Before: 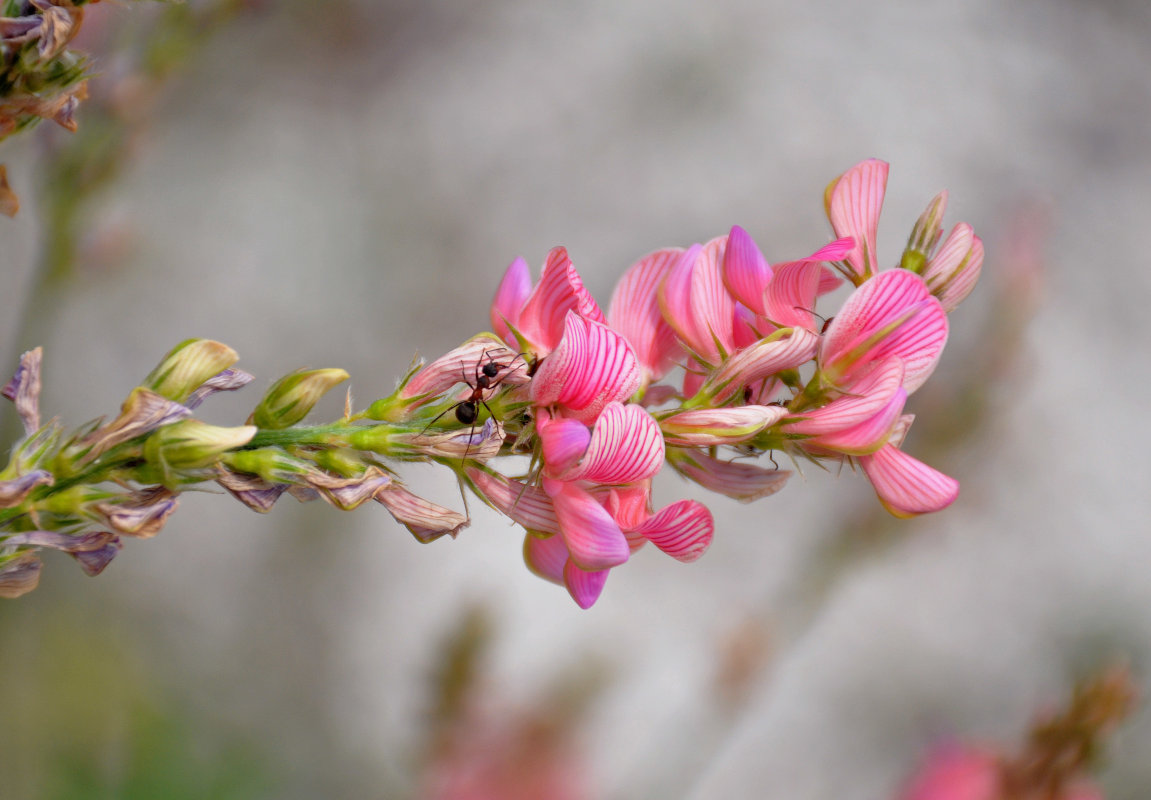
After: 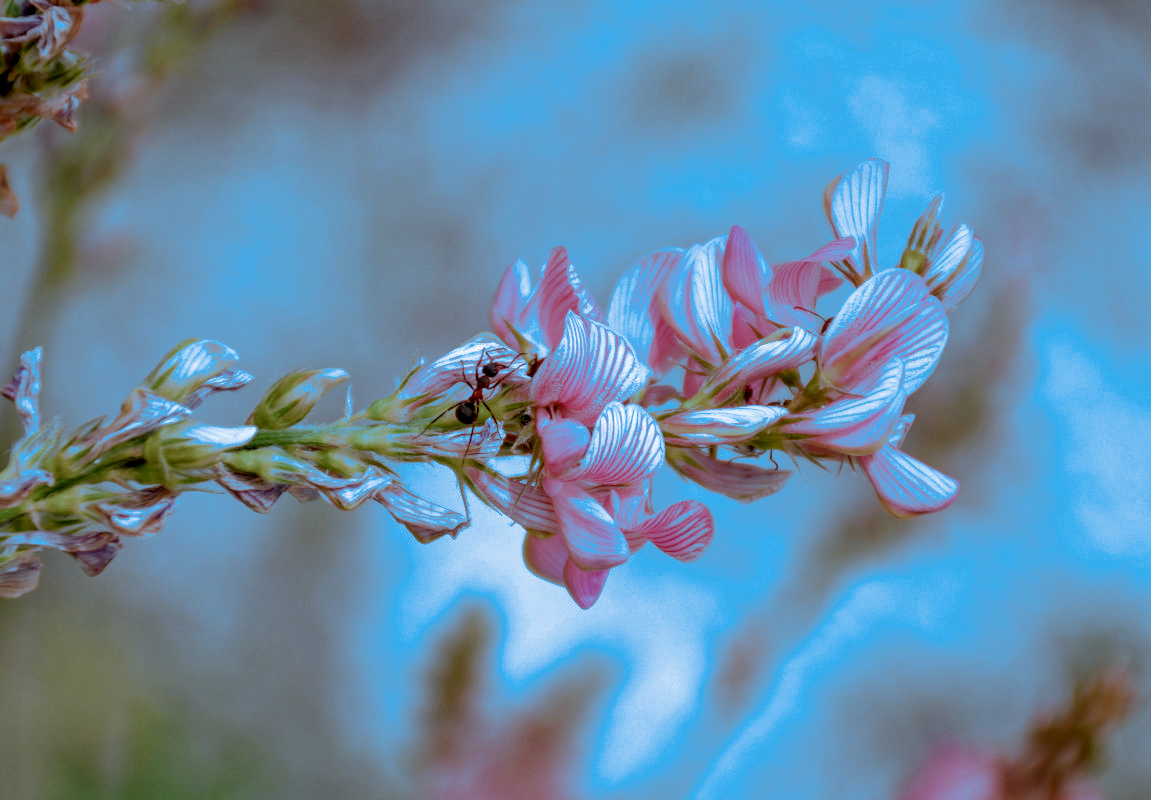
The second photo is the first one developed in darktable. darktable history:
local contrast: highlights 61%, detail 143%, midtone range 0.428
split-toning: shadows › hue 220°, shadows › saturation 0.64, highlights › hue 220°, highlights › saturation 0.64, balance 0, compress 5.22%
